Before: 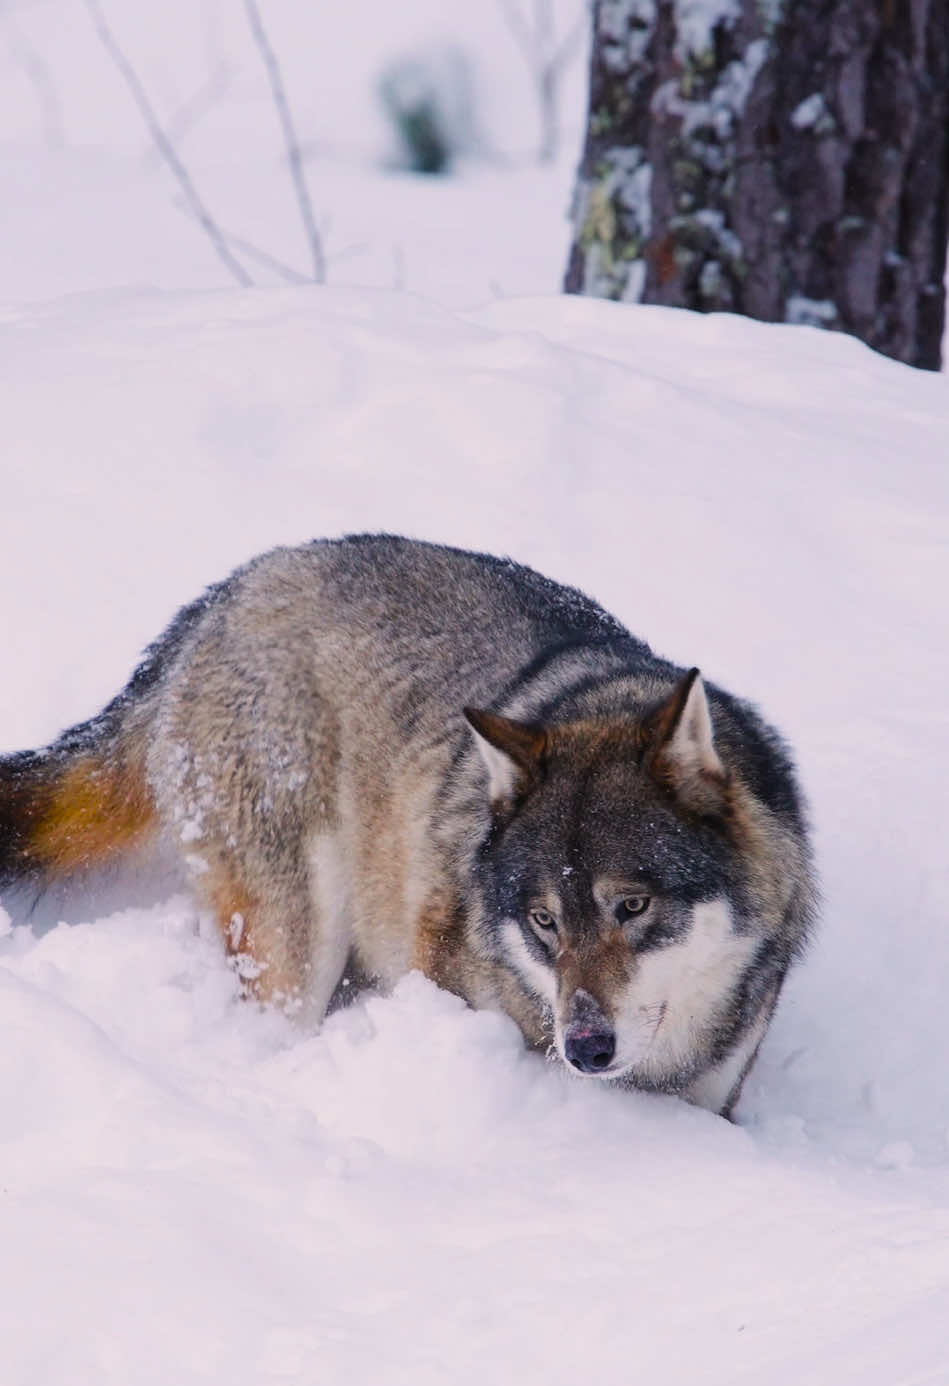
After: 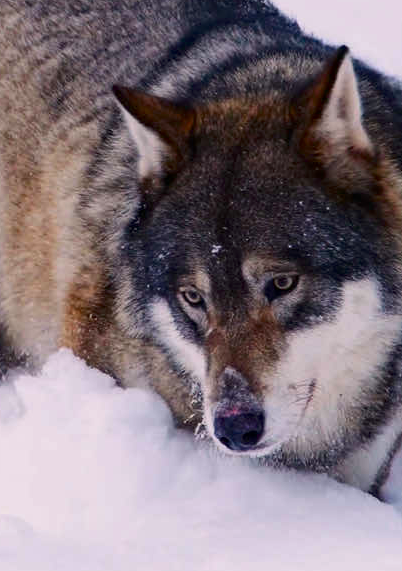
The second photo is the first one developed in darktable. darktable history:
crop: left 37.048%, top 44.884%, right 20.574%, bottom 13.858%
haze removal: adaptive false
contrast brightness saturation: contrast 0.131, brightness -0.057, saturation 0.163
